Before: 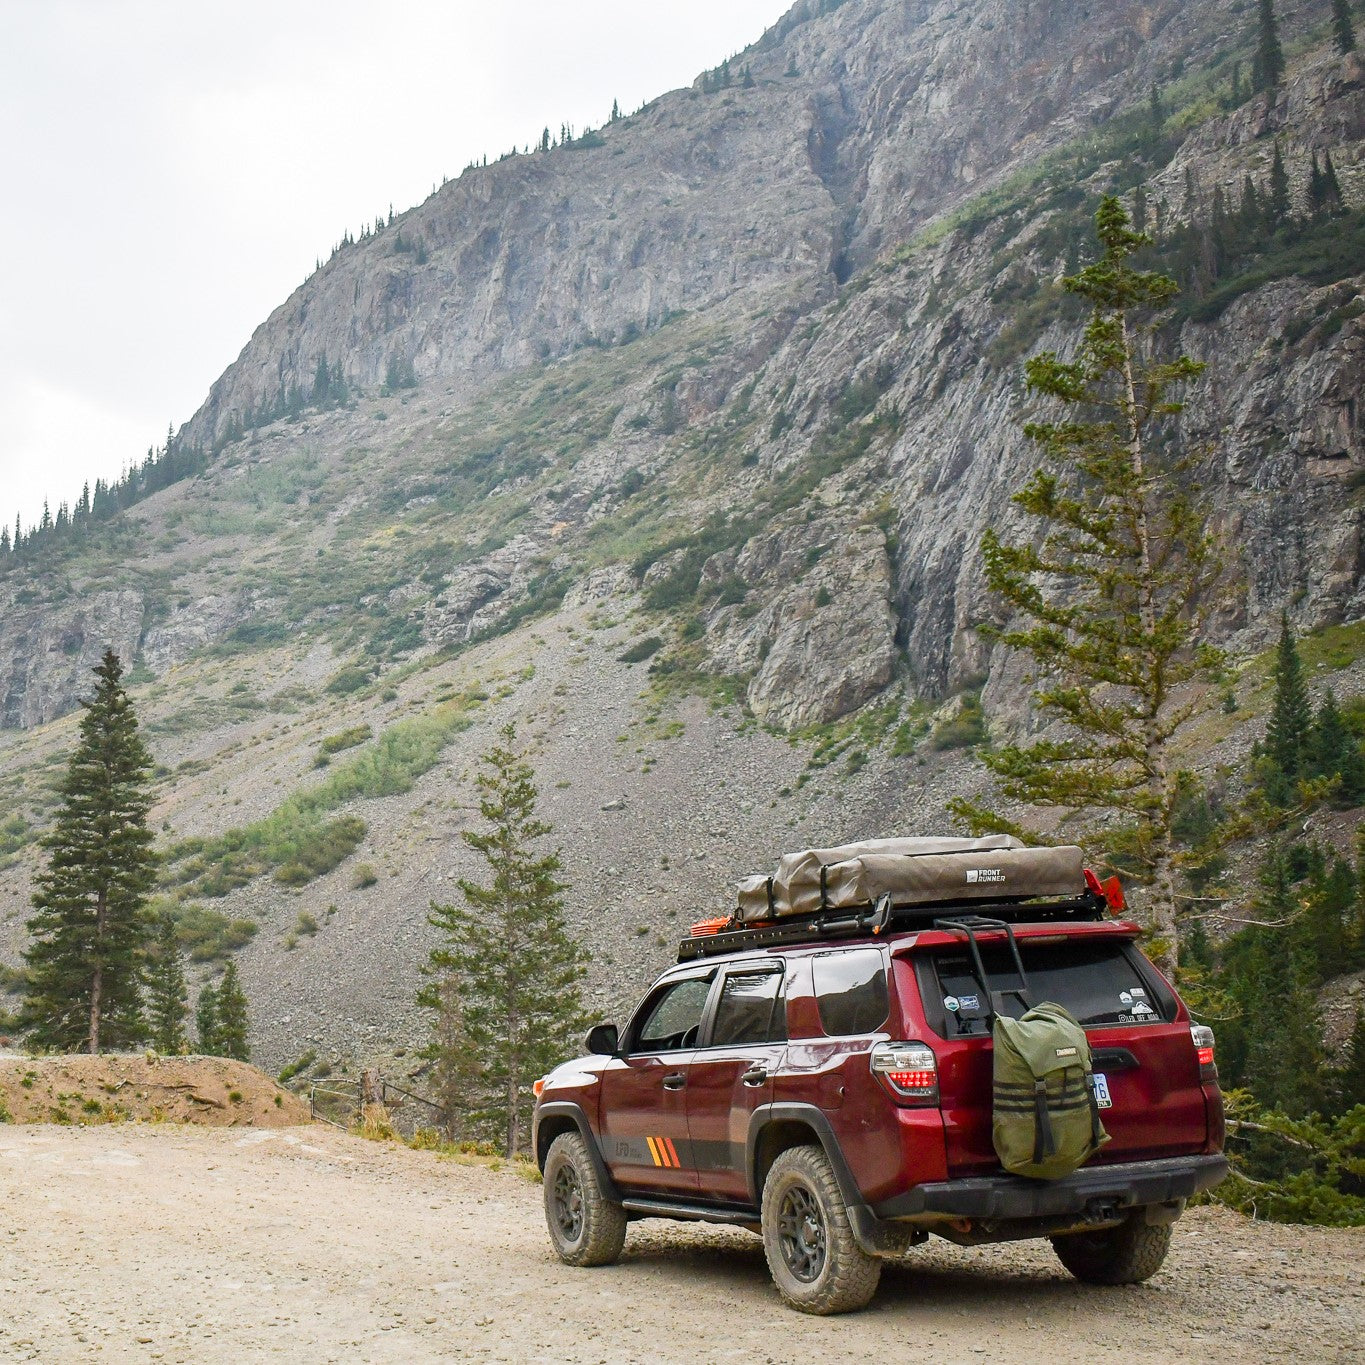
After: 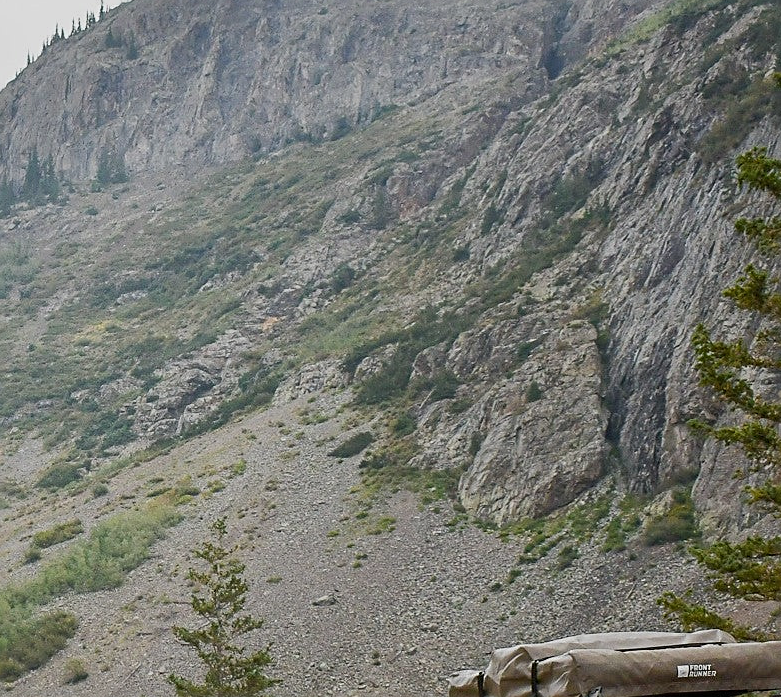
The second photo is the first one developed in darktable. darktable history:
sharpen: on, module defaults
exposure: exposure -0.487 EV, compensate highlight preservation false
crop: left 21.209%, top 15.081%, right 21.523%, bottom 33.8%
